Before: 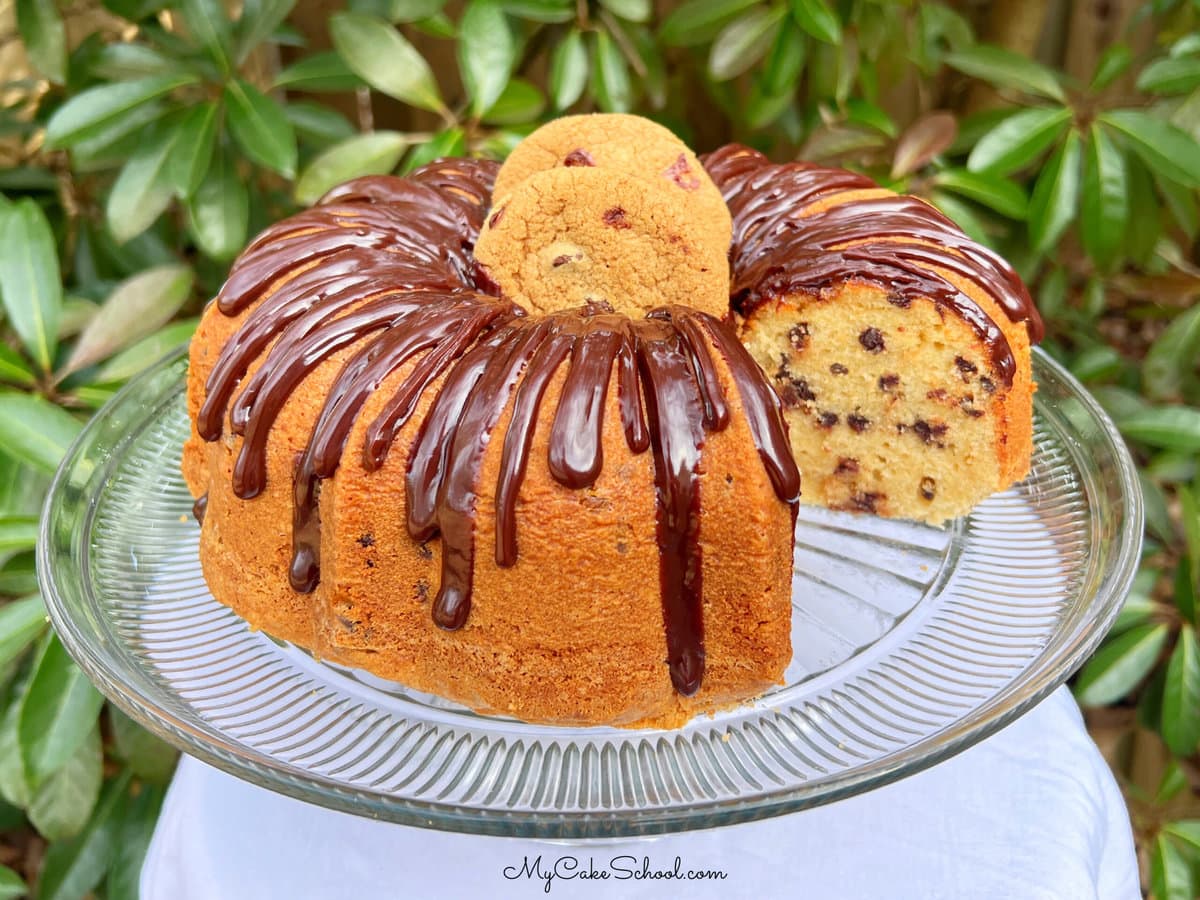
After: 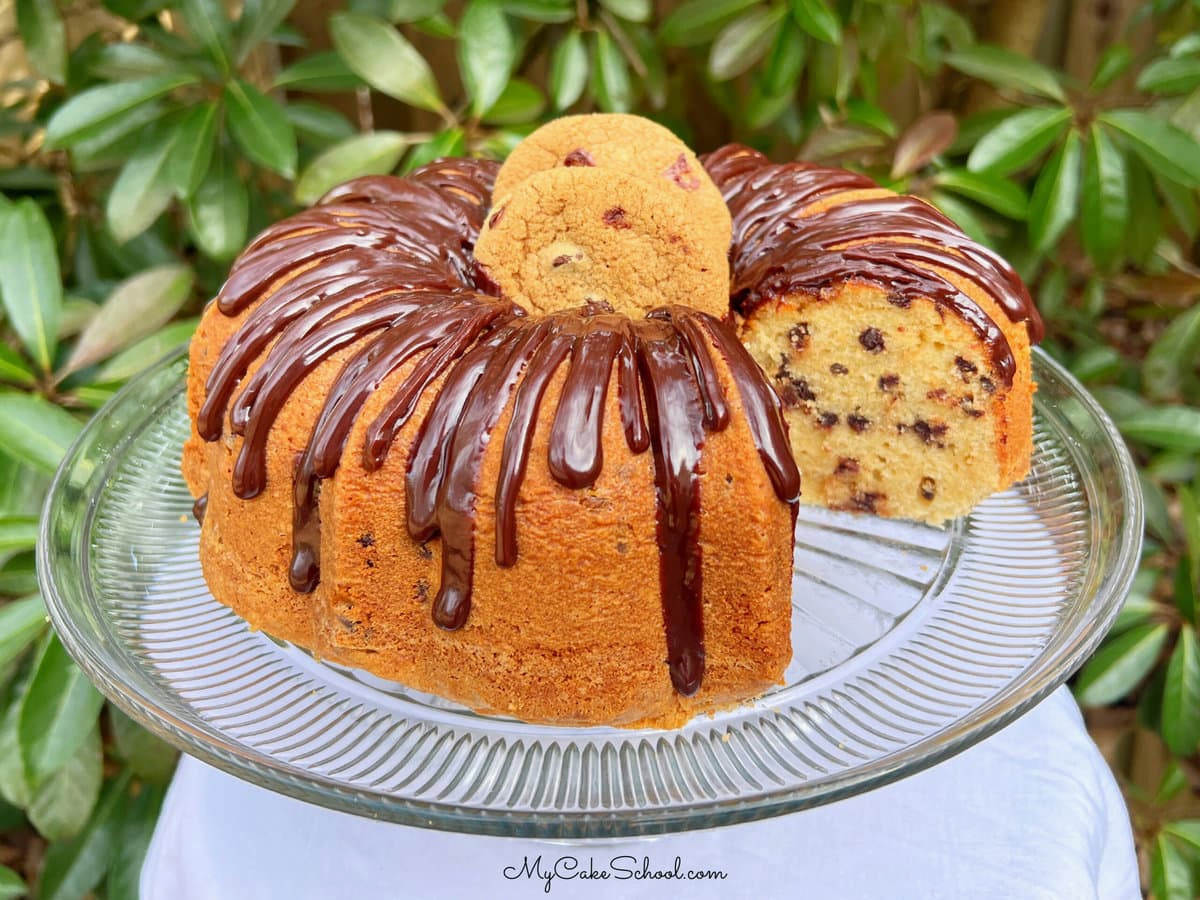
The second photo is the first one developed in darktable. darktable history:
exposure: exposure -0.055 EV, compensate highlight preservation false
